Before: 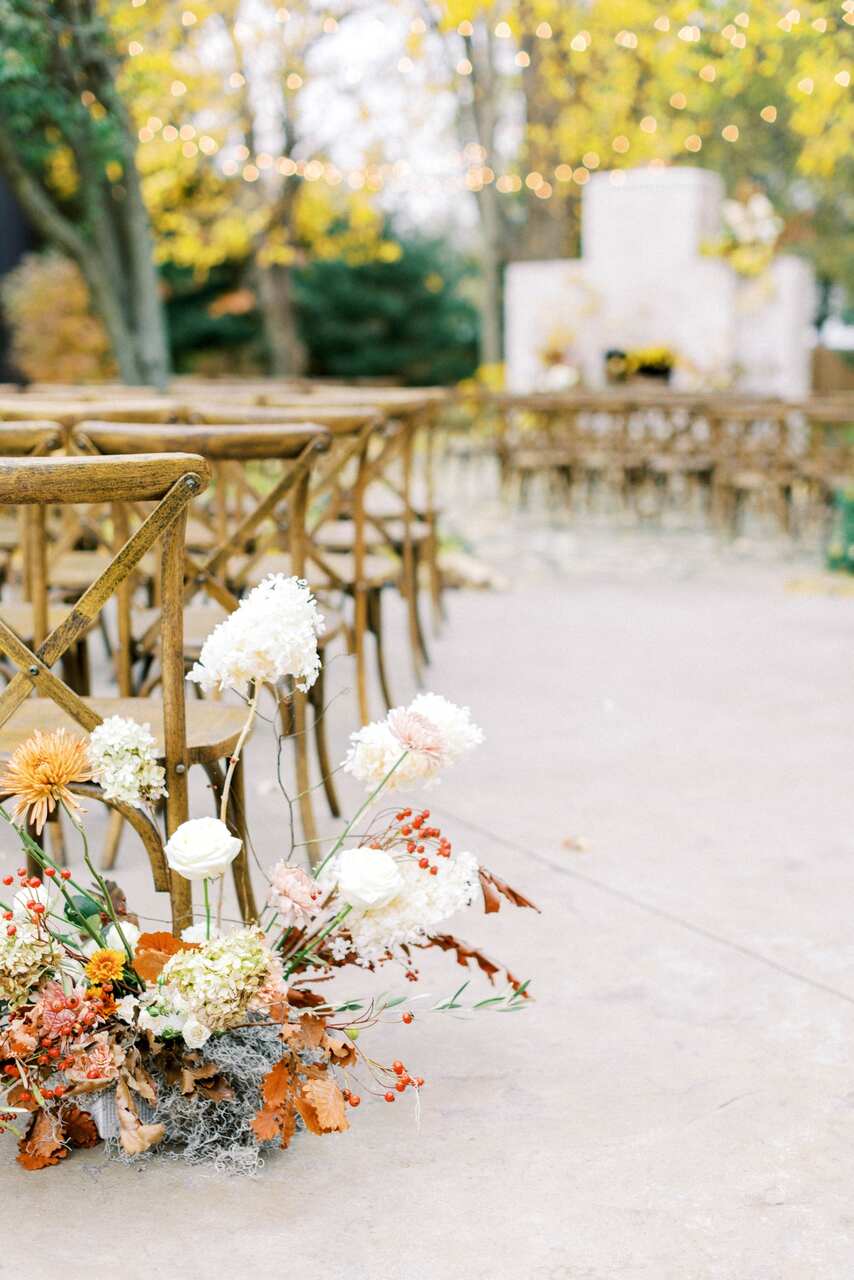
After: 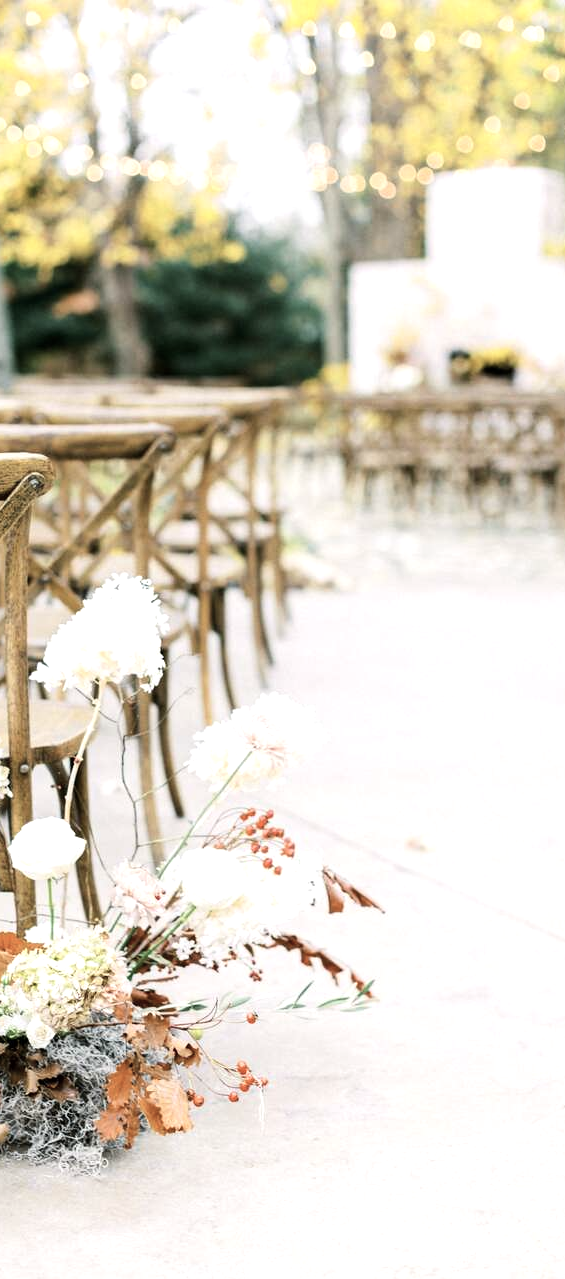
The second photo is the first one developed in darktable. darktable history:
tone equalizer: -8 EV -0.448 EV, -7 EV -0.424 EV, -6 EV -0.305 EV, -5 EV -0.188 EV, -3 EV 0.188 EV, -2 EV 0.315 EV, -1 EV 0.382 EV, +0 EV 0.397 EV, mask exposure compensation -0.496 EV
contrast brightness saturation: contrast 0.104, saturation -0.351
crop and rotate: left 18.311%, right 15.526%
